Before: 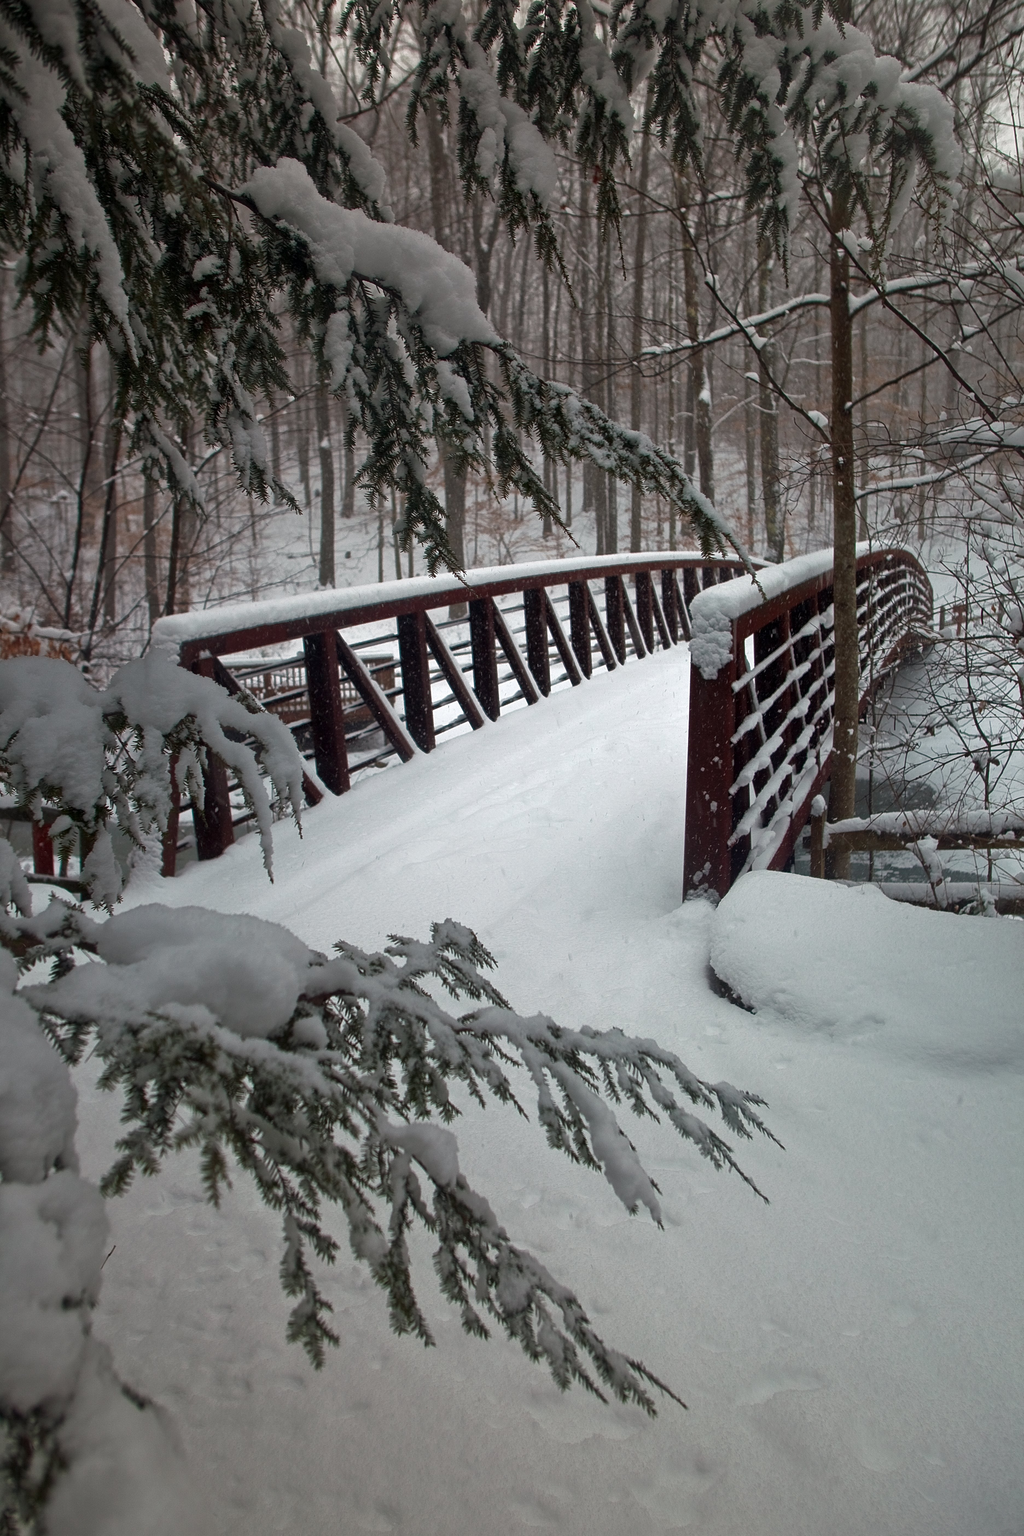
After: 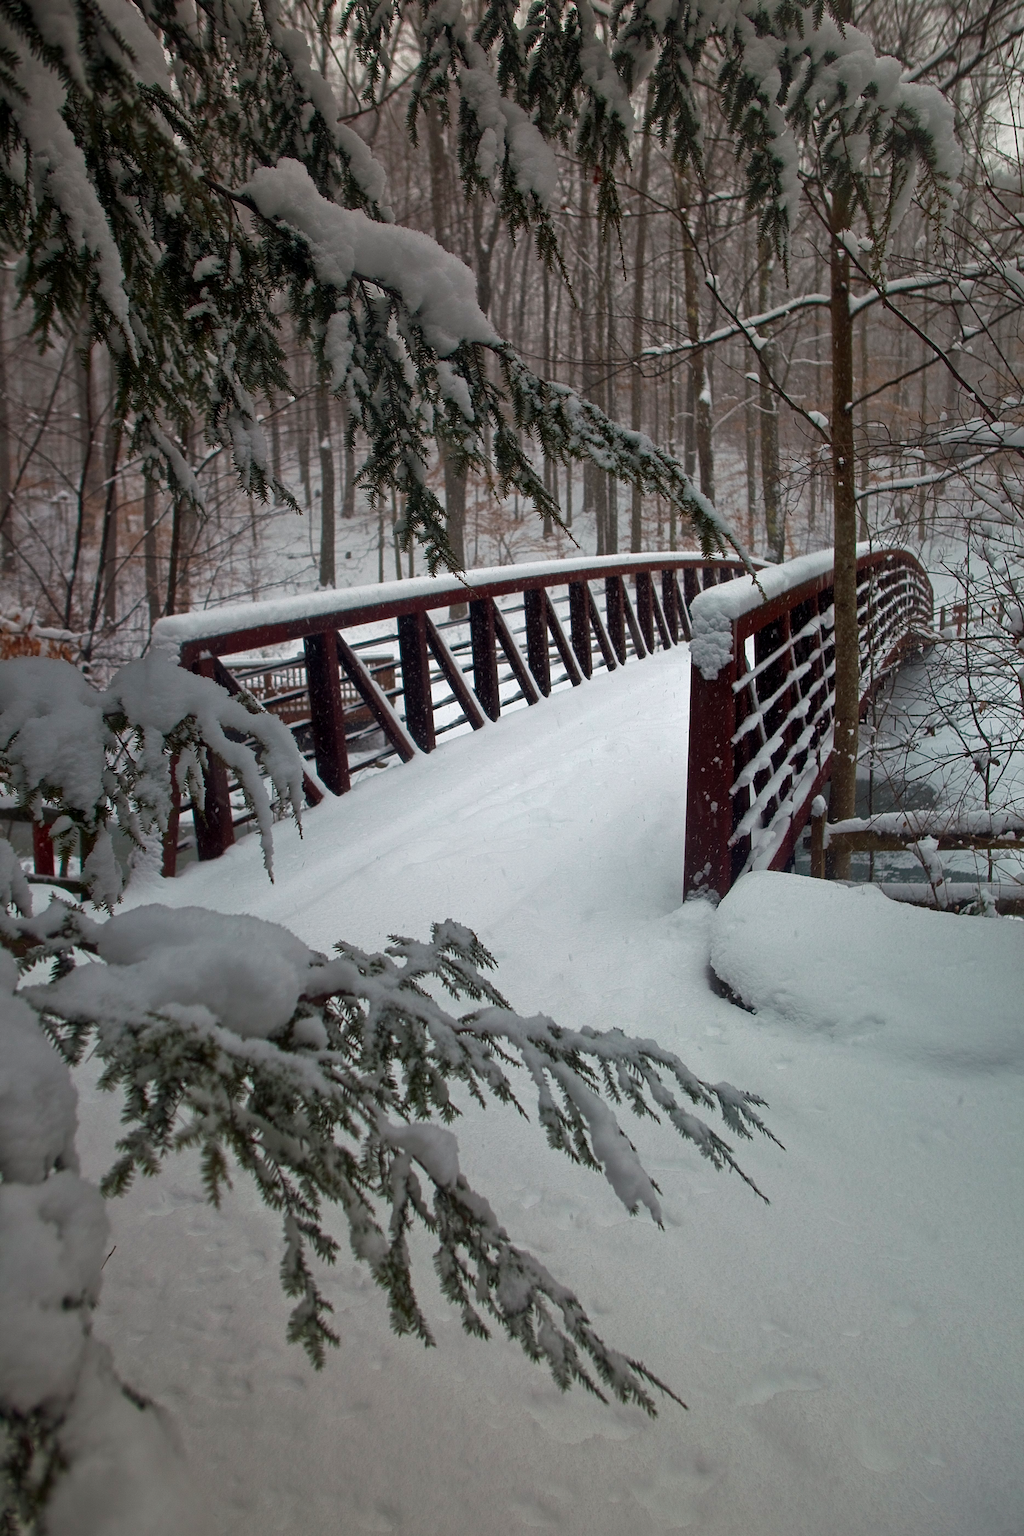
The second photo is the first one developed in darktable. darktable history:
exposure: black level correction 0.001, exposure -0.125 EV, compensate exposure bias true, compensate highlight preservation false
color balance rgb: perceptual saturation grading › global saturation 20%, global vibrance 20%
